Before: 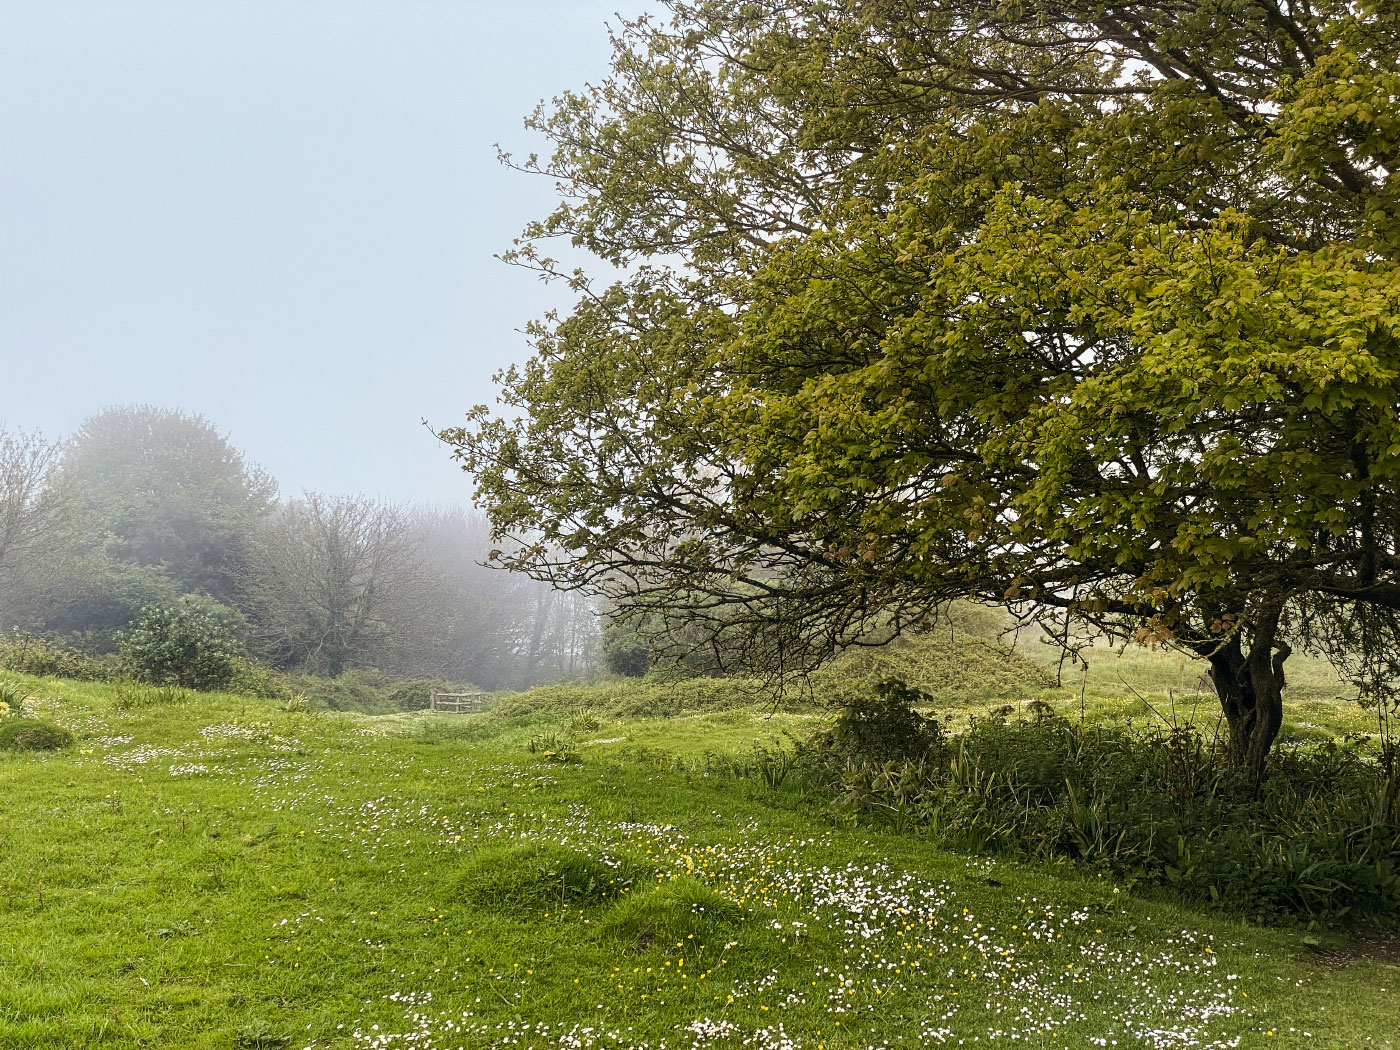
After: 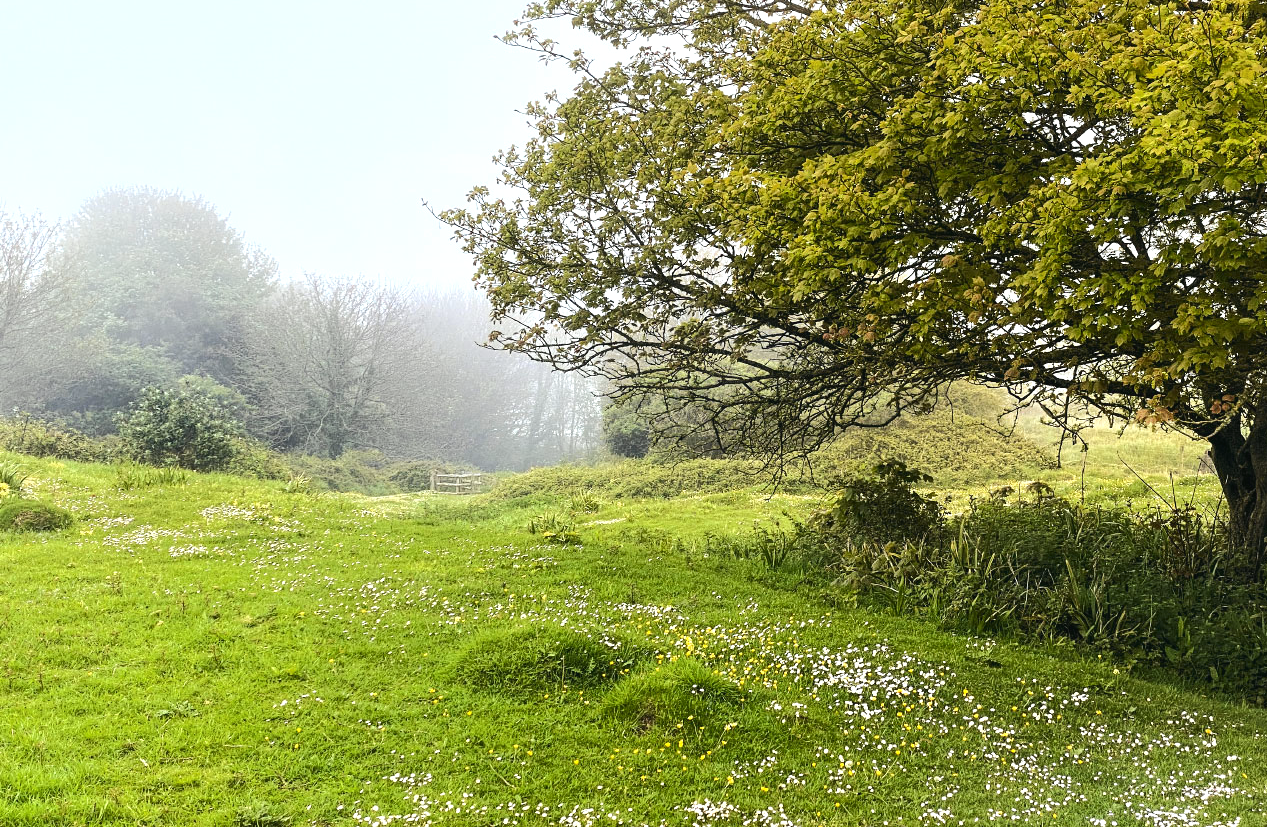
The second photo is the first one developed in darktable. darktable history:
crop: top 20.916%, right 9.437%, bottom 0.316%
exposure: black level correction -0.002, exposure 0.54 EV, compensate highlight preservation false
tone curve: curves: ch0 [(0, 0.01) (0.037, 0.032) (0.131, 0.108) (0.275, 0.256) (0.483, 0.512) (0.61, 0.665) (0.696, 0.742) (0.792, 0.819) (0.911, 0.925) (0.997, 0.995)]; ch1 [(0, 0) (0.308, 0.29) (0.425, 0.411) (0.492, 0.488) (0.507, 0.503) (0.53, 0.532) (0.573, 0.586) (0.683, 0.702) (0.746, 0.77) (1, 1)]; ch2 [(0, 0) (0.246, 0.233) (0.36, 0.352) (0.415, 0.415) (0.485, 0.487) (0.502, 0.504) (0.525, 0.518) (0.539, 0.539) (0.587, 0.594) (0.636, 0.652) (0.711, 0.729) (0.845, 0.855) (0.998, 0.977)], color space Lab, independent channels, preserve colors none
